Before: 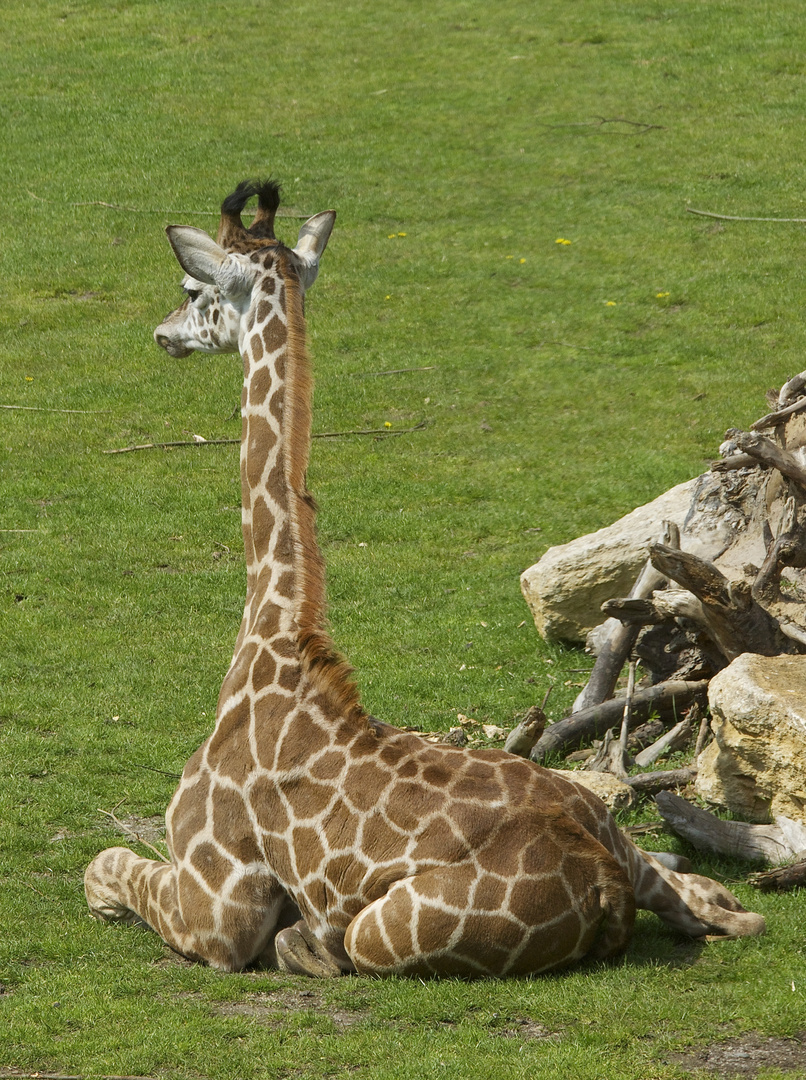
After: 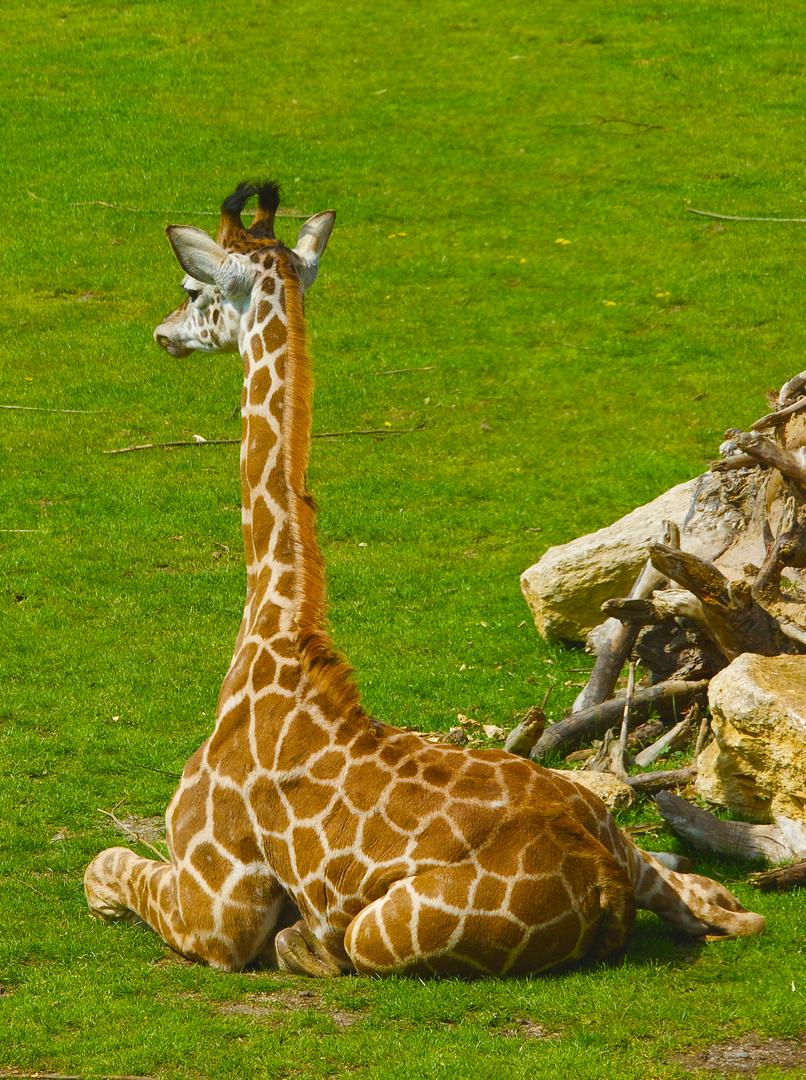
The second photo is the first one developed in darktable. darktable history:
color balance rgb: global offset › luminance 0.732%, perceptual saturation grading › global saturation 0.16%, perceptual saturation grading › highlights -9.599%, perceptual saturation grading › mid-tones 18.044%, perceptual saturation grading › shadows 29.054%, global vibrance 59.206%
